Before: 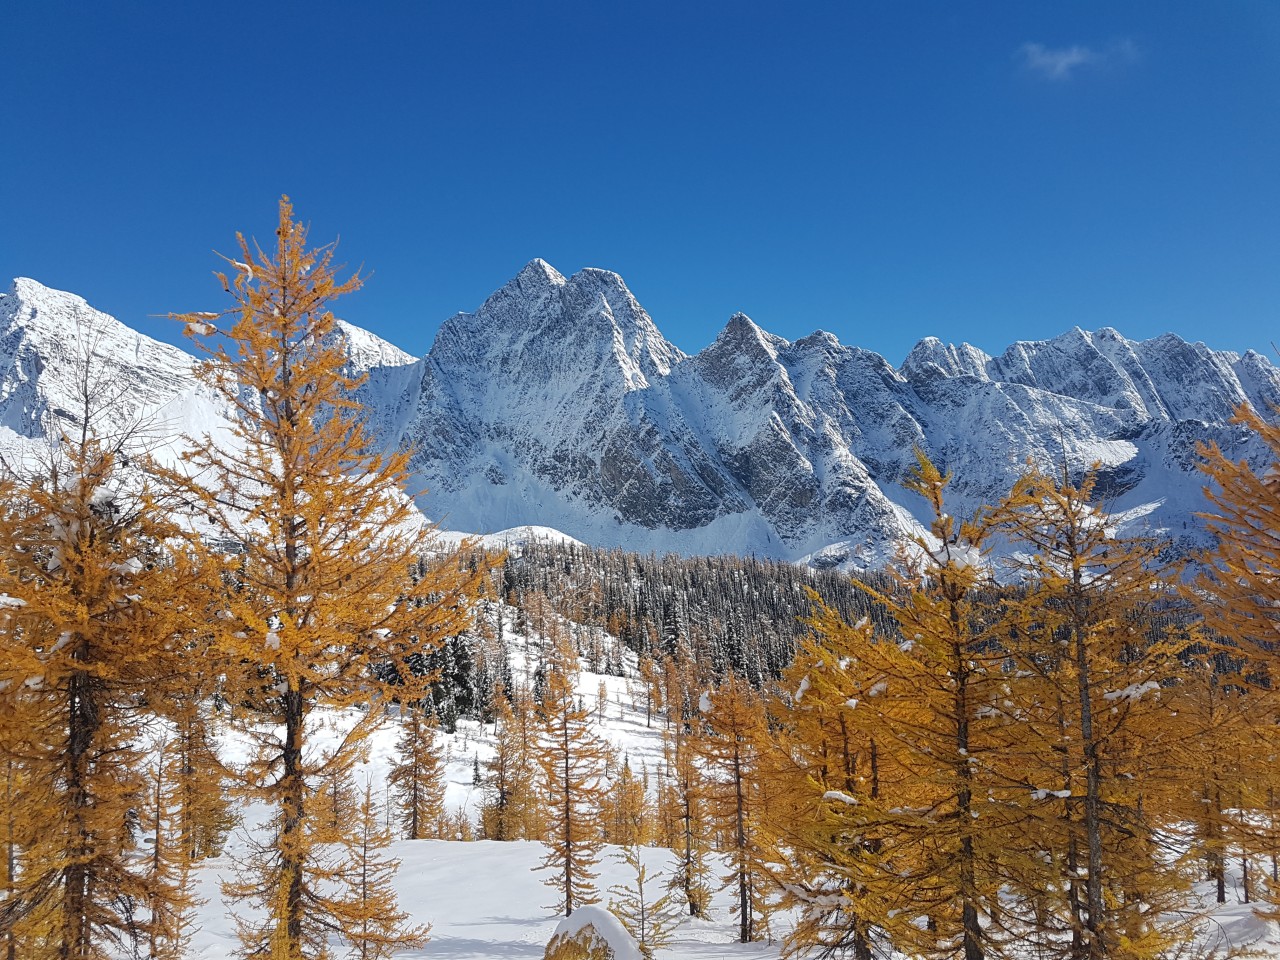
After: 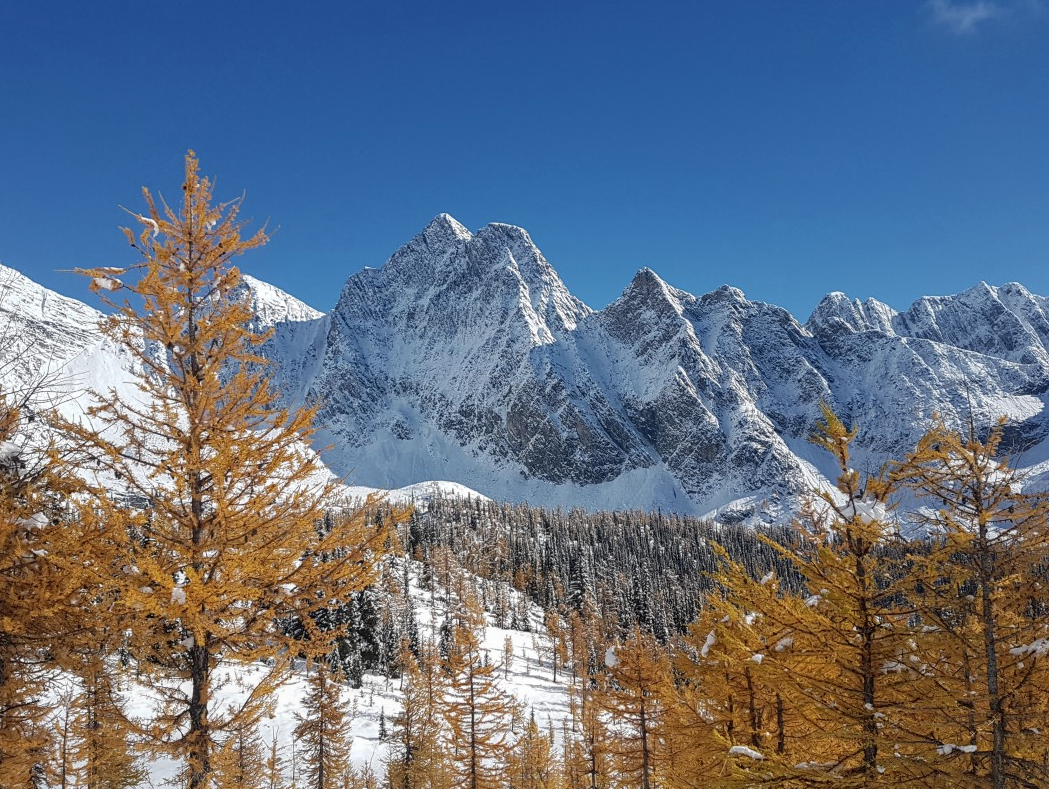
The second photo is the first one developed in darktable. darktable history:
crop and rotate: left 7.411%, top 4.688%, right 10.626%, bottom 13.045%
local contrast: on, module defaults
contrast brightness saturation: contrast -0.072, brightness -0.039, saturation -0.11
